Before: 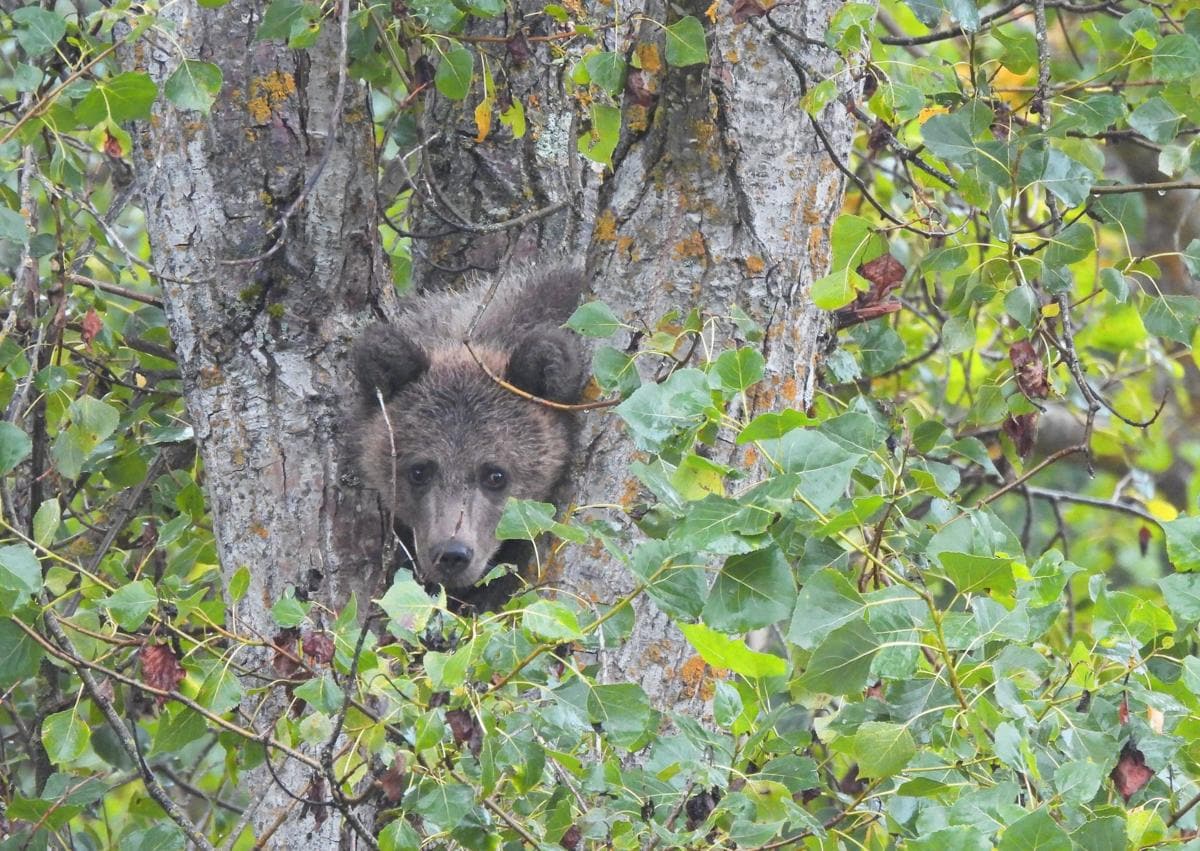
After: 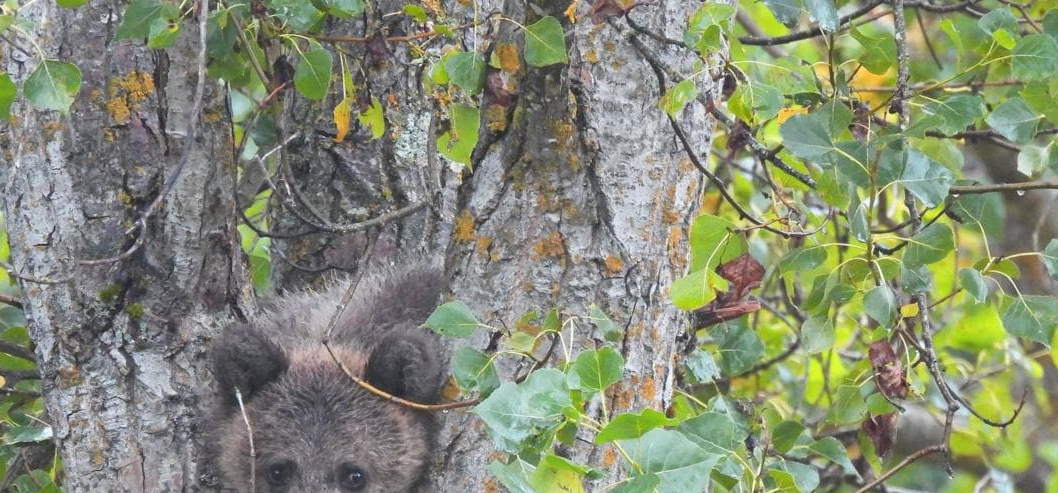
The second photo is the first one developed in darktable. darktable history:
crop and rotate: left 11.765%, bottom 42.056%
